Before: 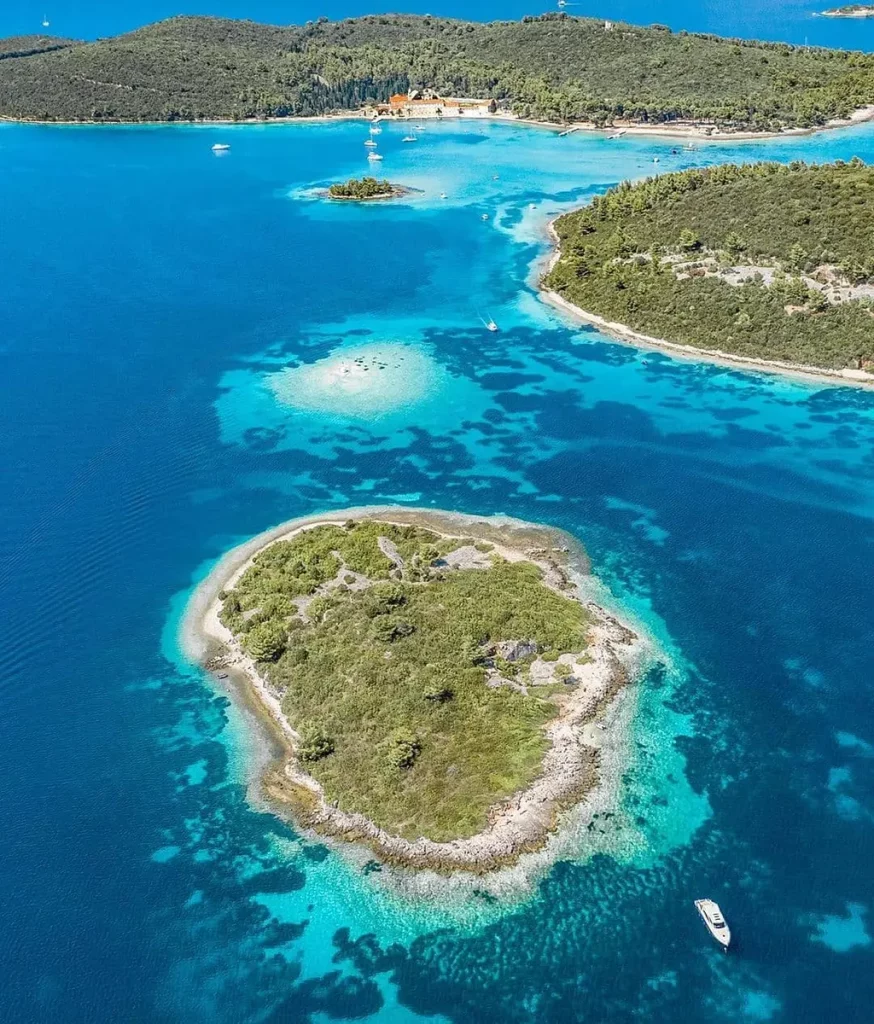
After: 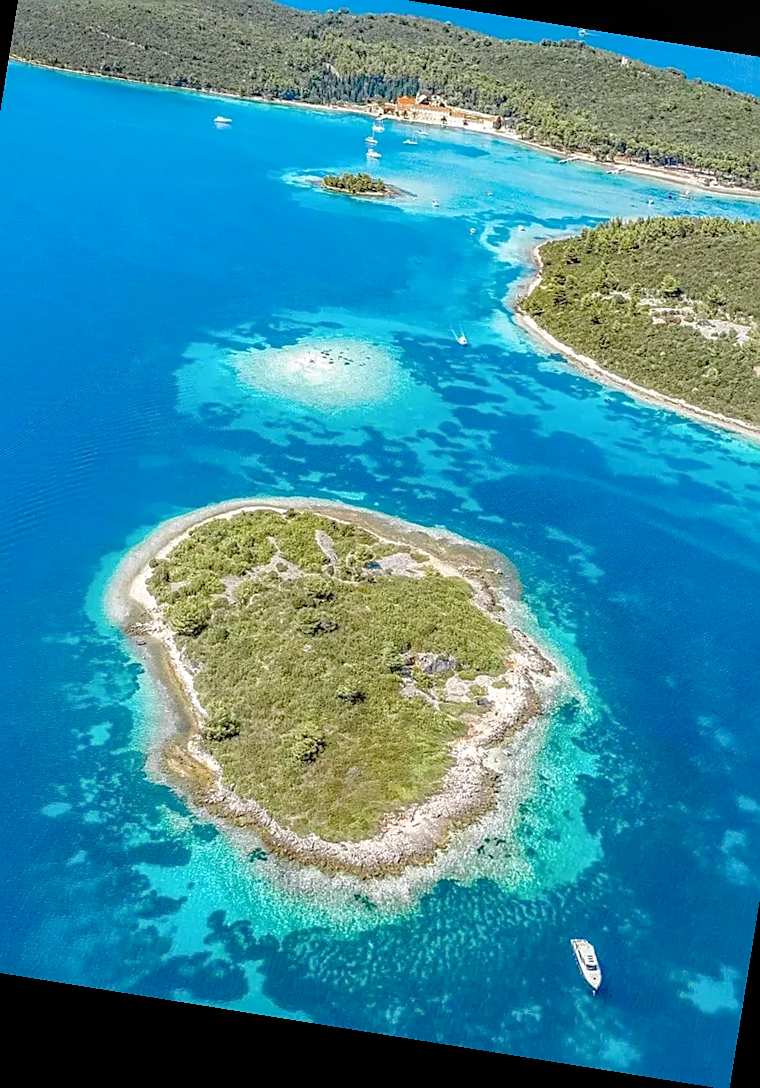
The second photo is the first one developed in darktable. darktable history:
rotate and perspective: rotation 9.12°, automatic cropping off
sharpen: on, module defaults
crop and rotate: left 13.15%, top 5.251%, right 12.609%
local contrast: detail 130%
tone curve: curves: ch0 [(0, 0) (0.004, 0.008) (0.077, 0.156) (0.169, 0.29) (0.774, 0.774) (1, 1)], color space Lab, linked channels, preserve colors none
